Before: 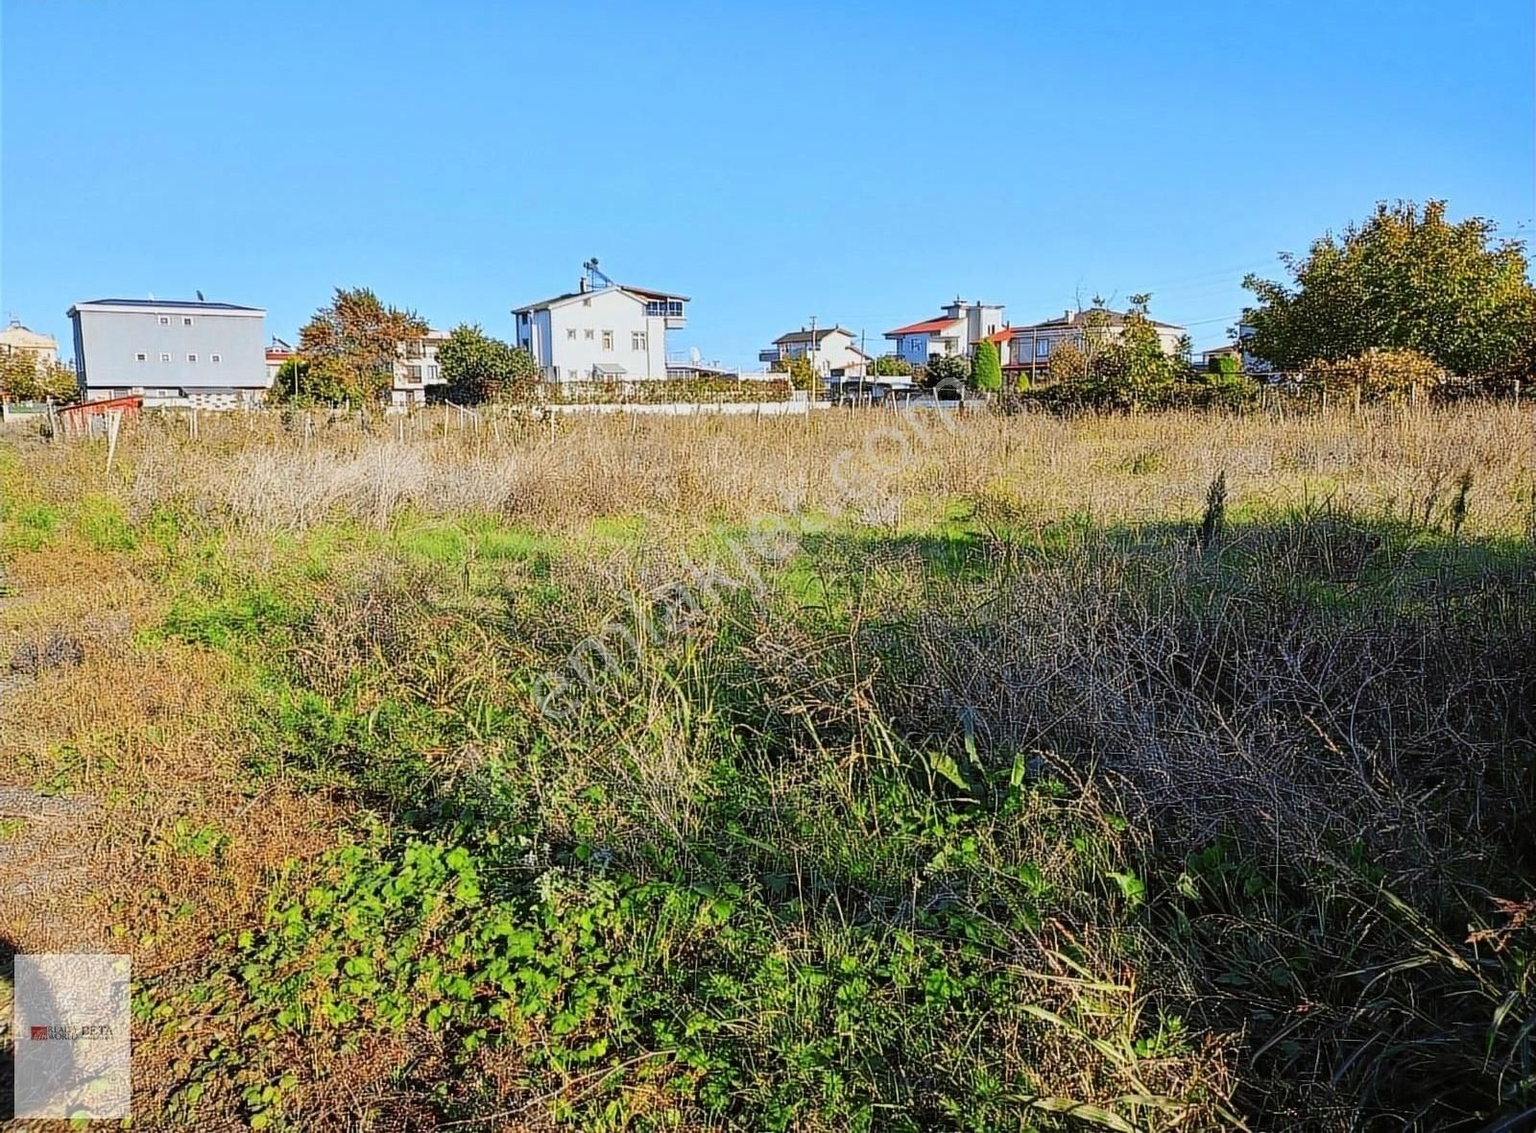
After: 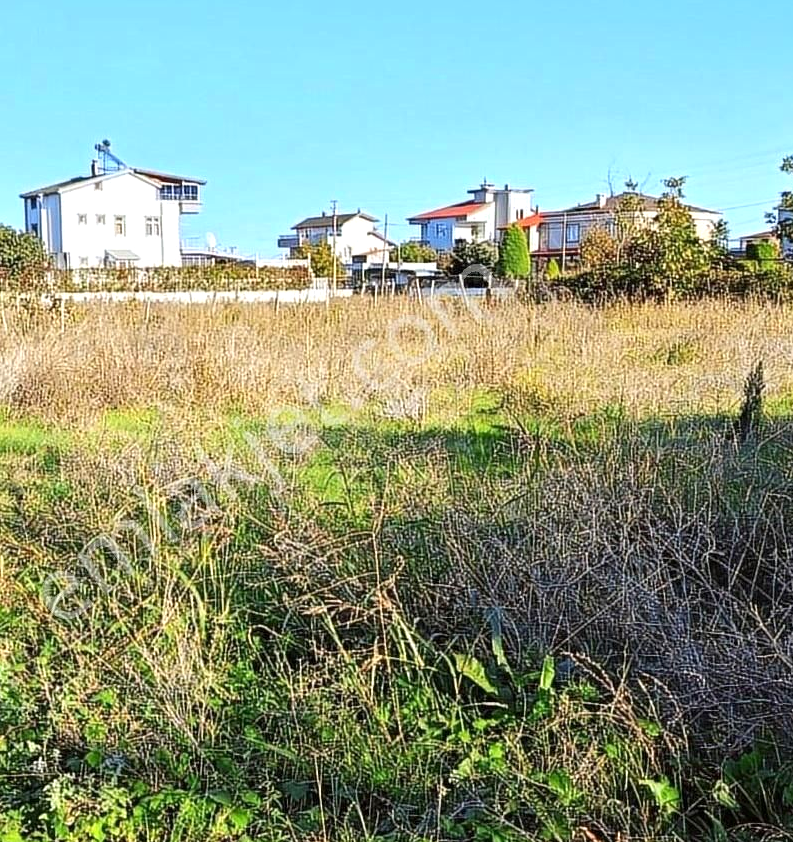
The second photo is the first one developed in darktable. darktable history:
exposure: black level correction 0.001, exposure 0.5 EV, compensate exposure bias true, compensate highlight preservation false
crop: left 32.075%, top 10.976%, right 18.355%, bottom 17.596%
